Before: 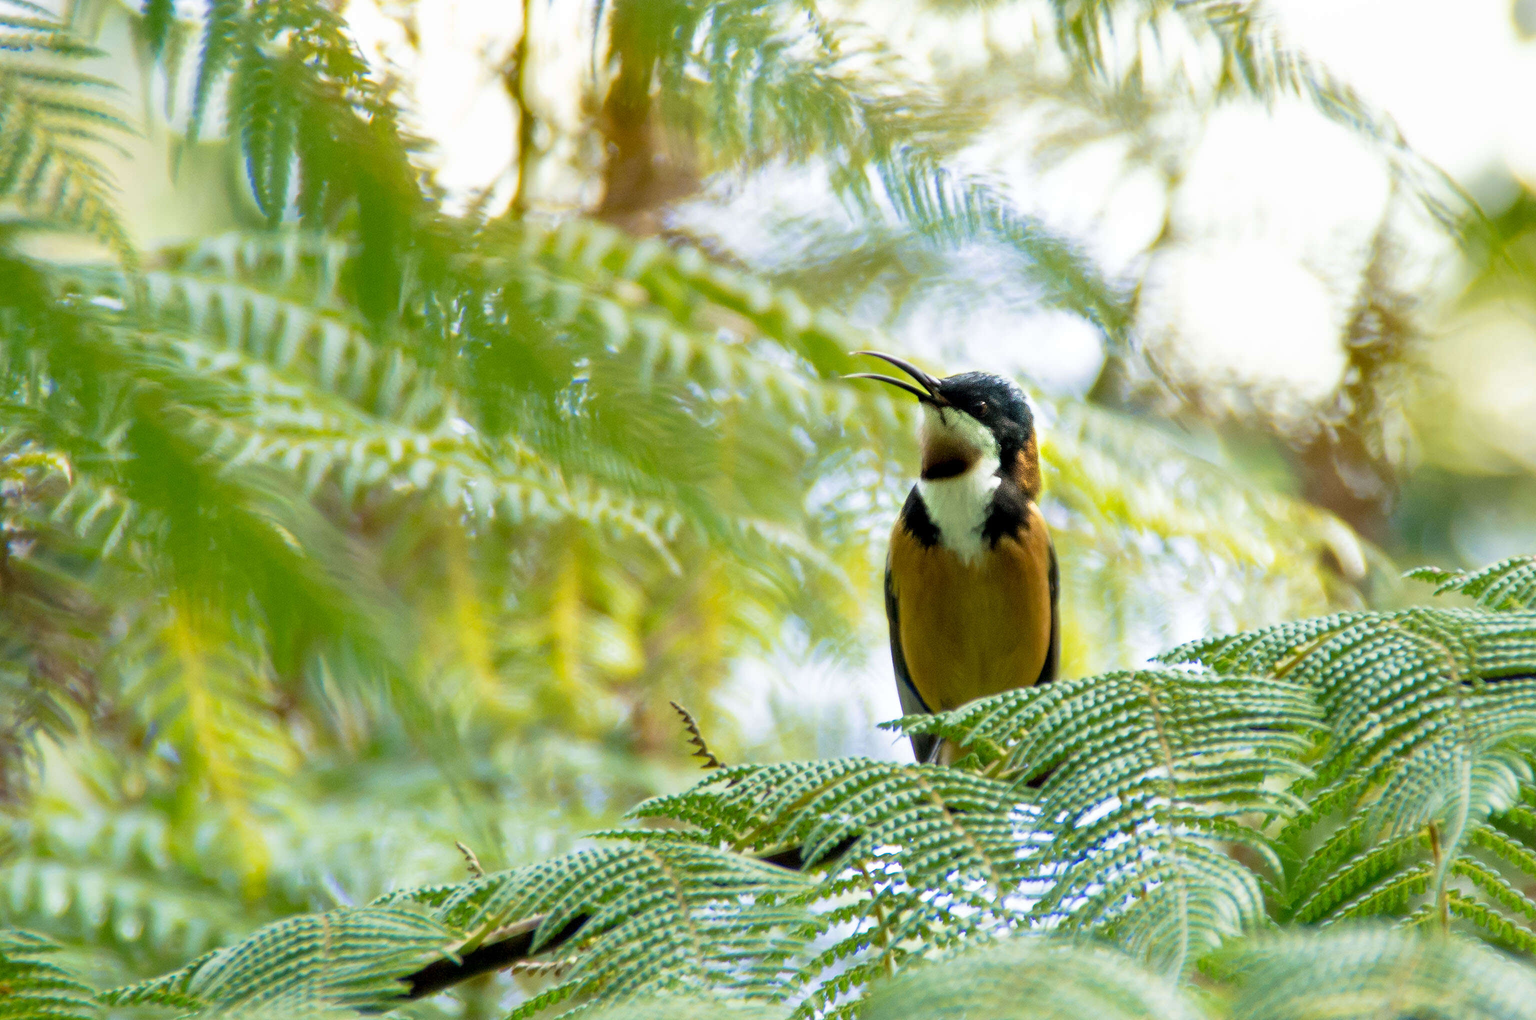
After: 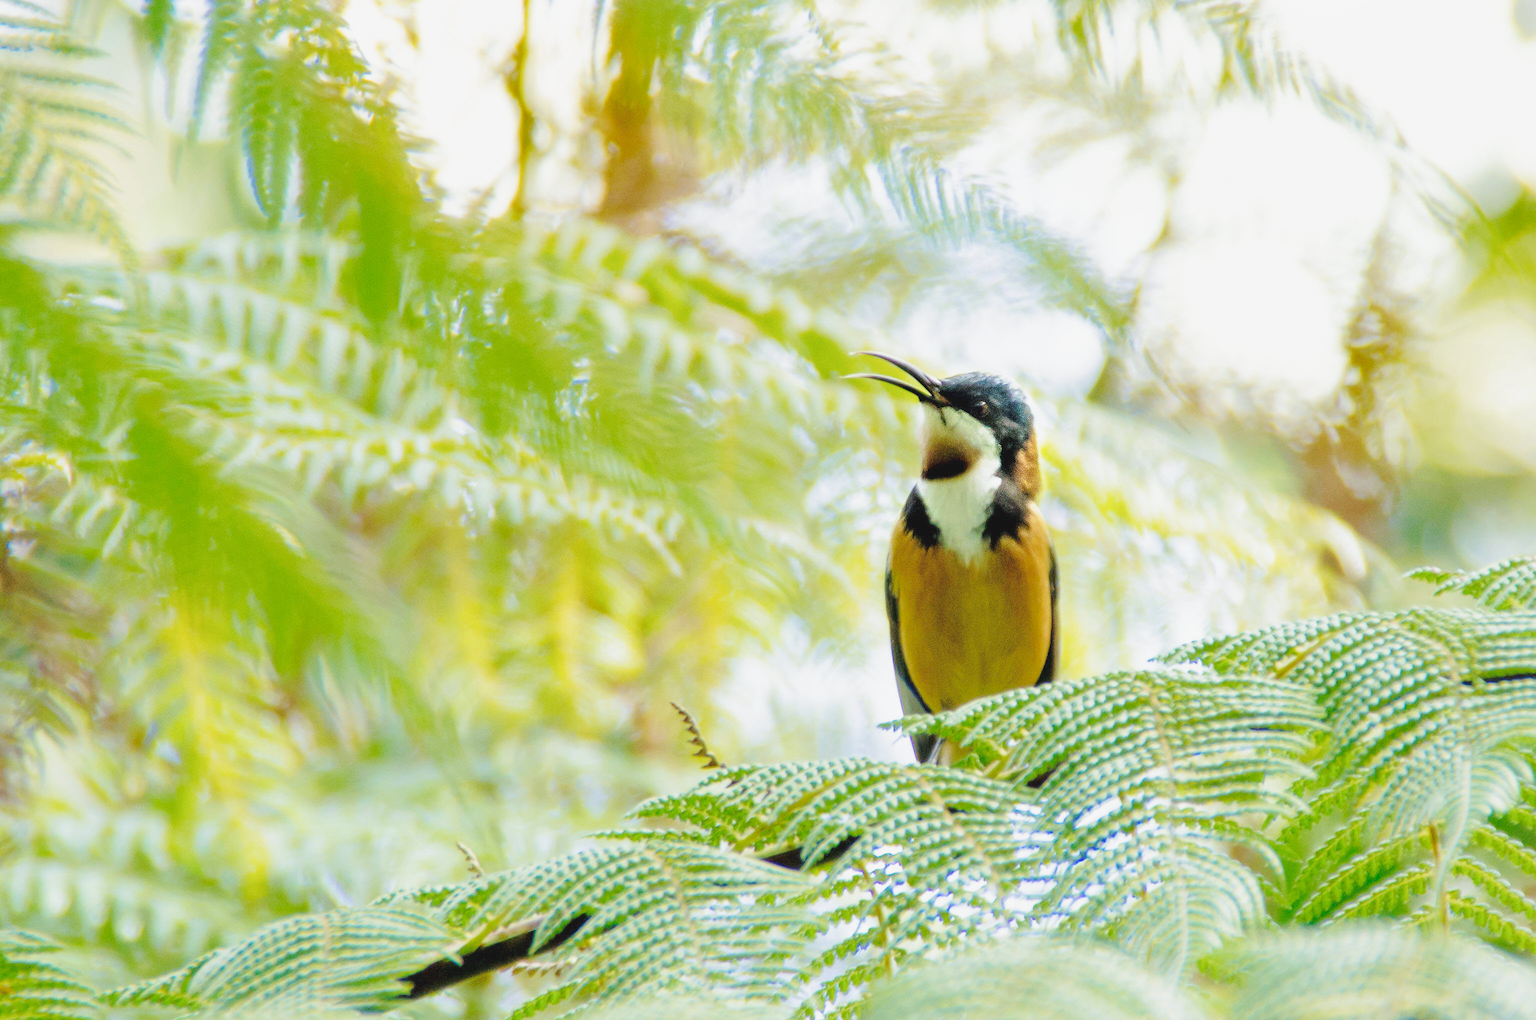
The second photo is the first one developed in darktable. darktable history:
base curve: curves: ch0 [(0, 0.007) (0.028, 0.063) (0.121, 0.311) (0.46, 0.743) (0.859, 0.957) (1, 1)], preserve colors none
tone equalizer: -8 EV 0.264 EV, -7 EV 0.427 EV, -6 EV 0.455 EV, -5 EV 0.238 EV, -3 EV -0.26 EV, -2 EV -0.39 EV, -1 EV -0.438 EV, +0 EV -0.248 EV, edges refinement/feathering 500, mask exposure compensation -1.57 EV, preserve details no
